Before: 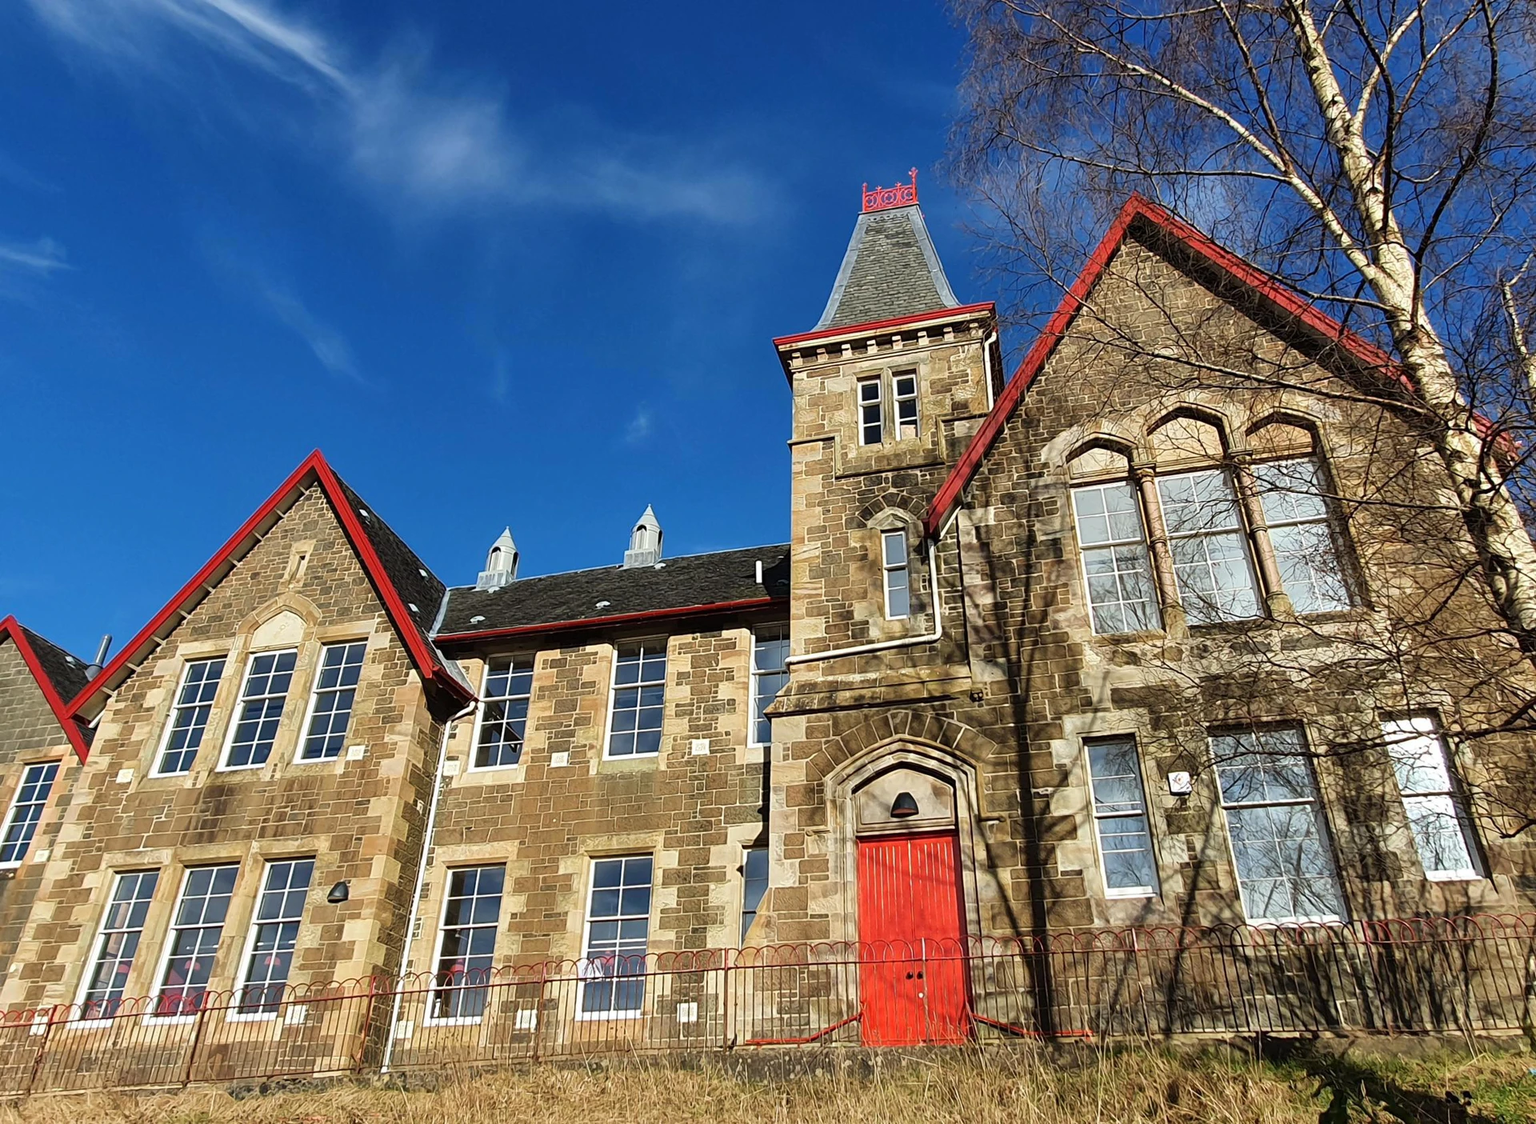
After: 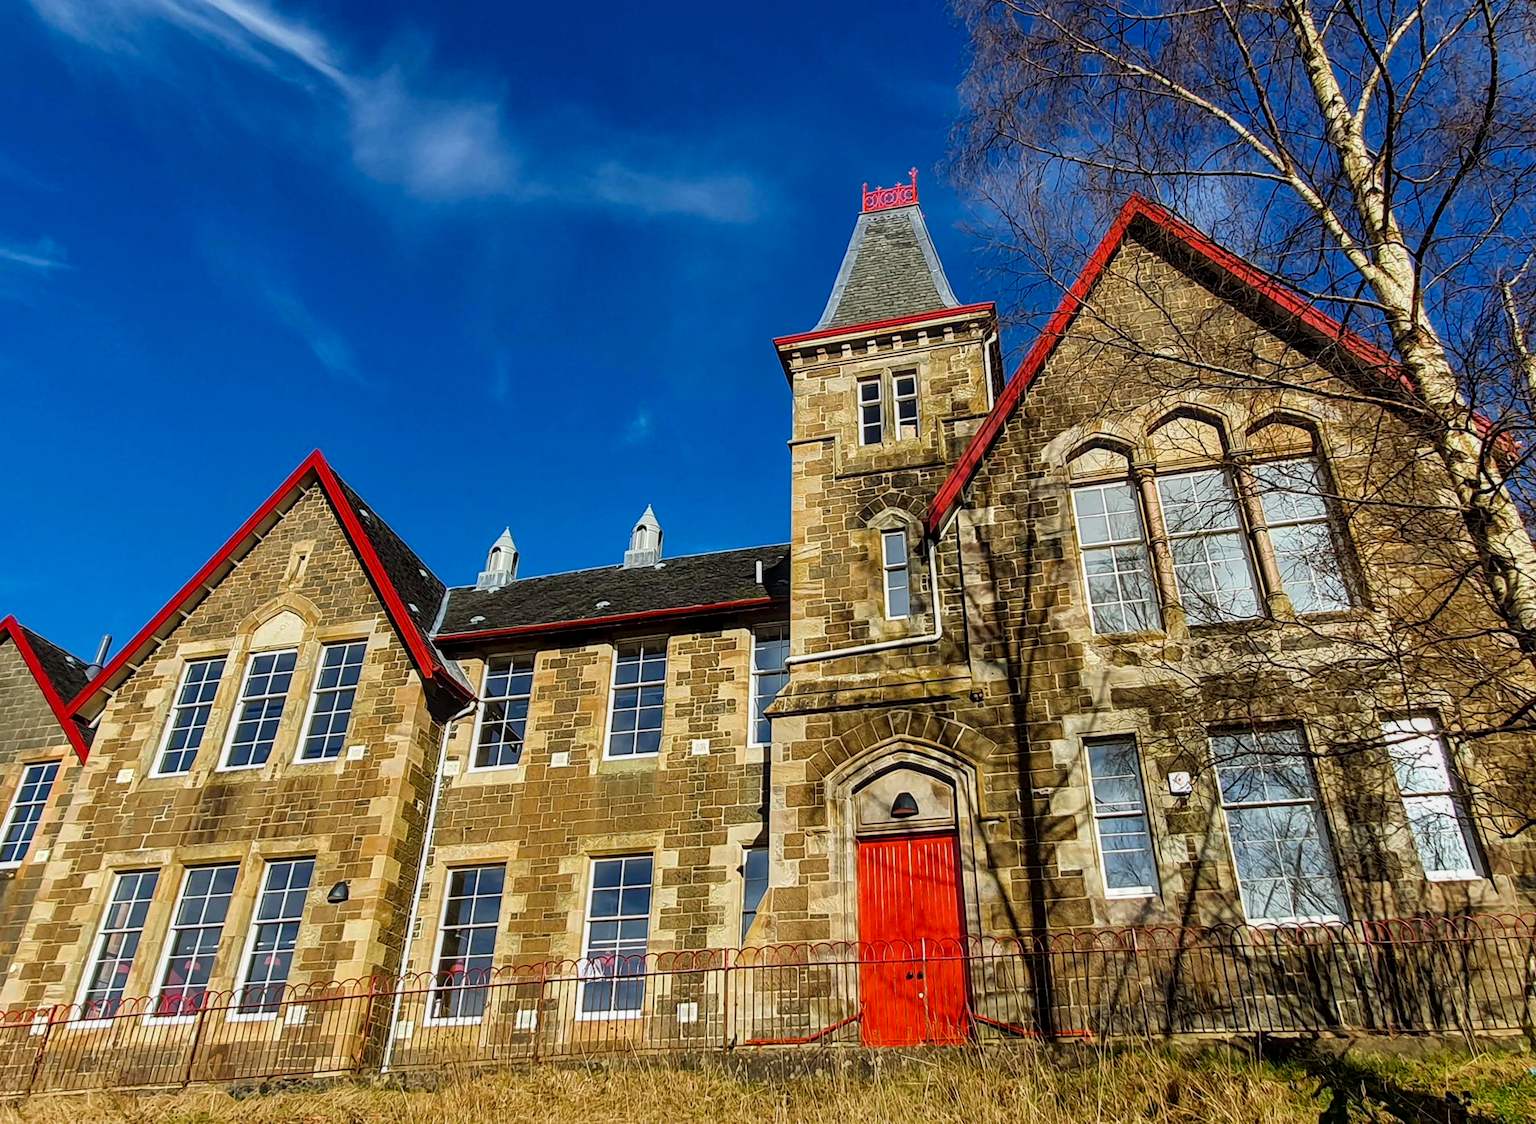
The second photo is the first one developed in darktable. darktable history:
tone equalizer: on, module defaults
local contrast: on, module defaults
exposure: black level correction 0.001, exposure -0.203 EV, compensate exposure bias true, compensate highlight preservation false
color balance rgb: perceptual saturation grading › global saturation 31.181%
